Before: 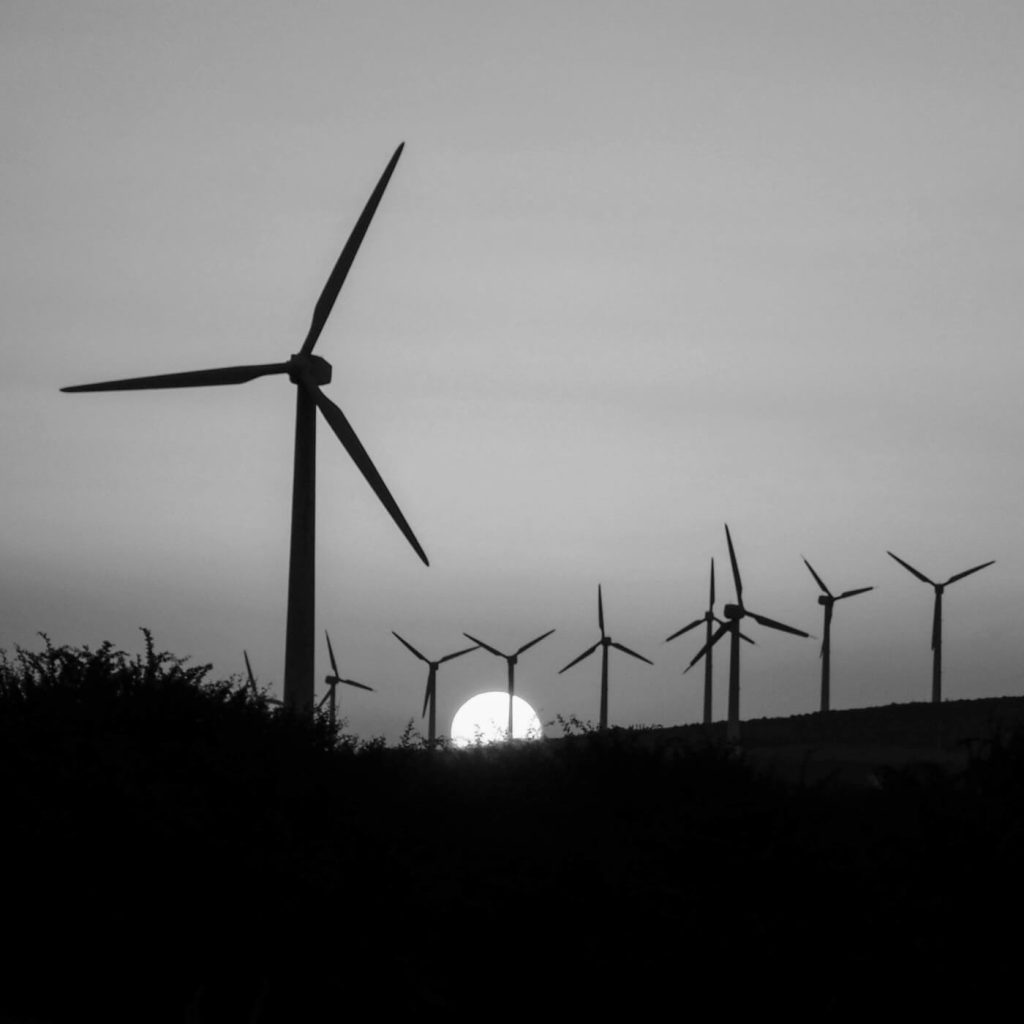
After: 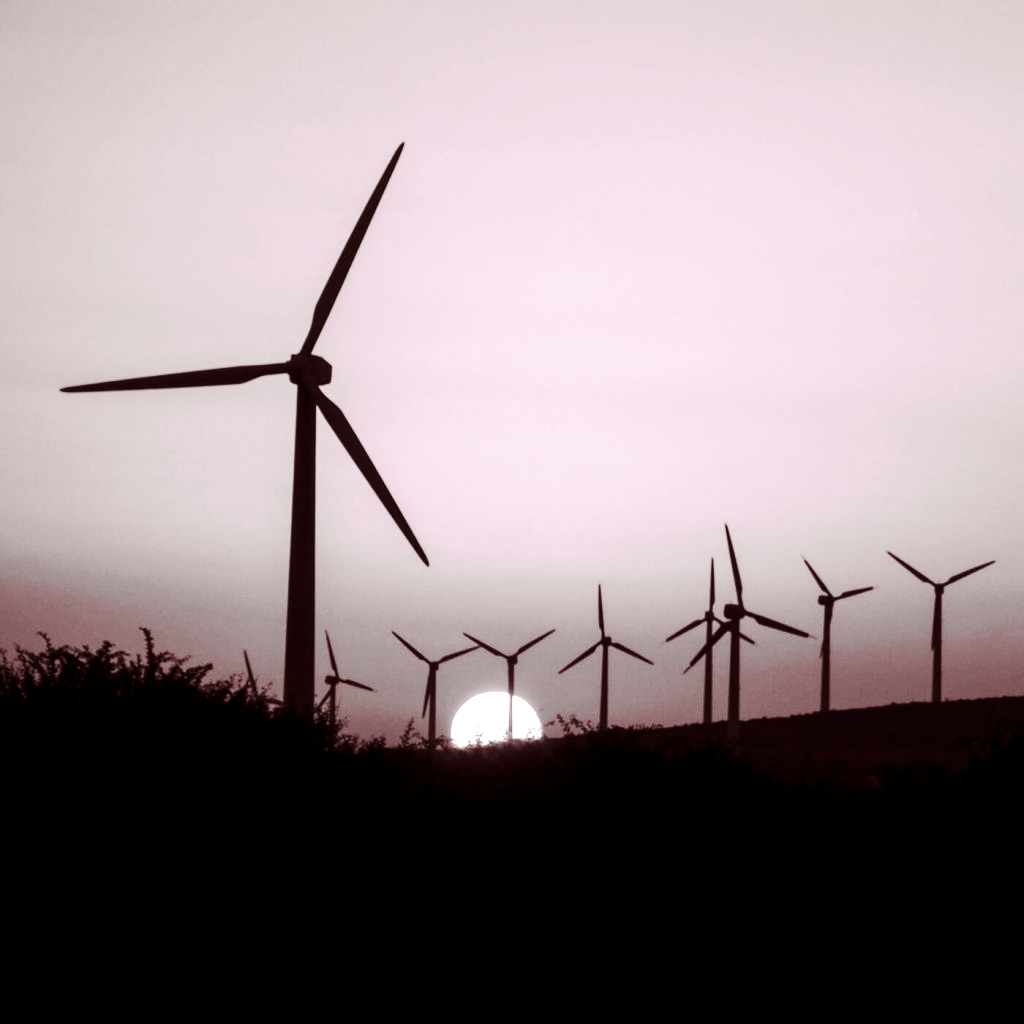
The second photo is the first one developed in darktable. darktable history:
shadows and highlights: shadows -23.08, highlights 46.15, soften with gaussian
contrast brightness saturation: contrast 0.2, brightness -0.11, saturation 0.1
split-toning: highlights › hue 298.8°, highlights › saturation 0.73, compress 41.76%
exposure: black level correction 0.001, exposure 0.5 EV, compensate exposure bias true, compensate highlight preservation false
rgb levels: mode RGB, independent channels, levels [[0, 0.474, 1], [0, 0.5, 1], [0, 0.5, 1]]
